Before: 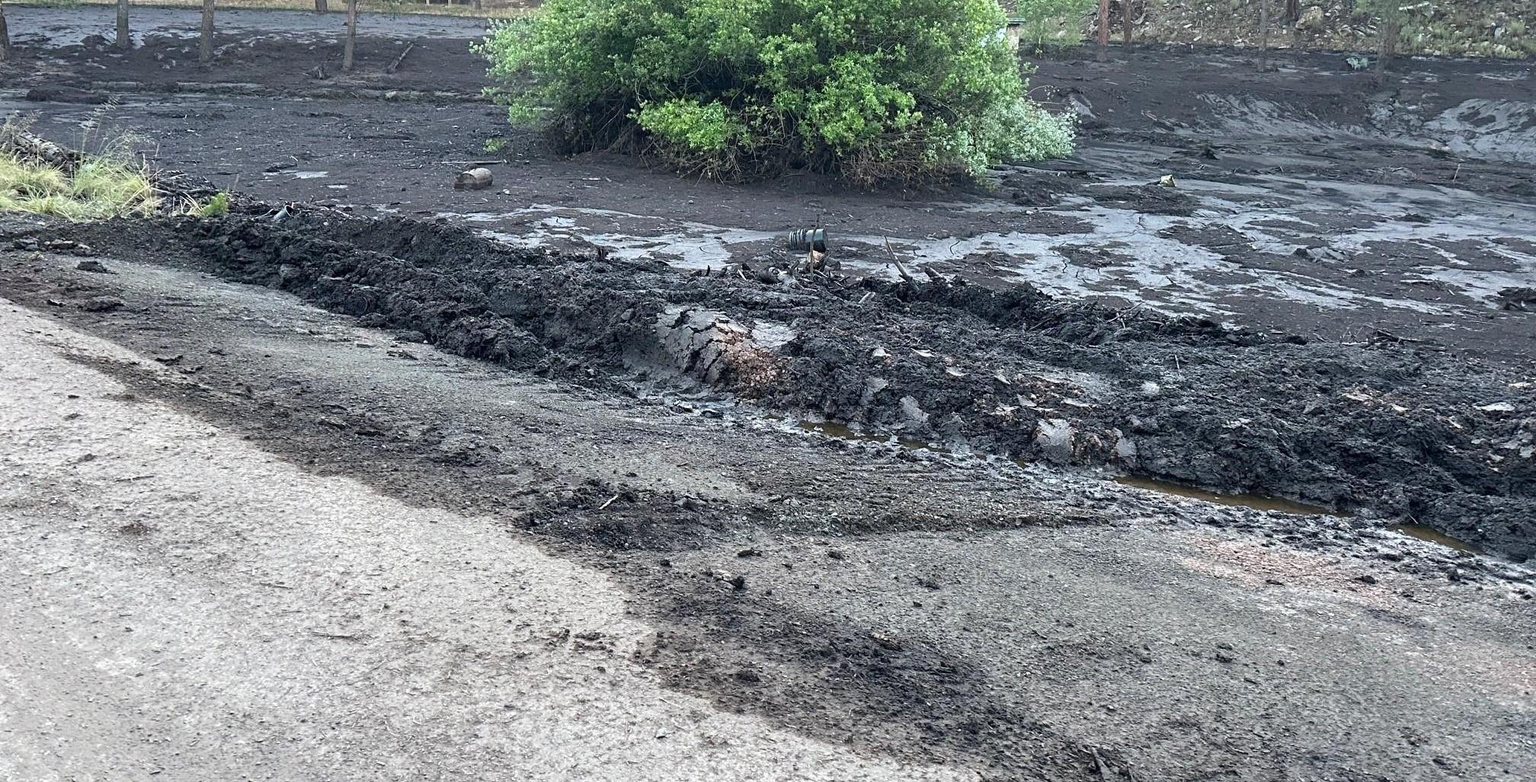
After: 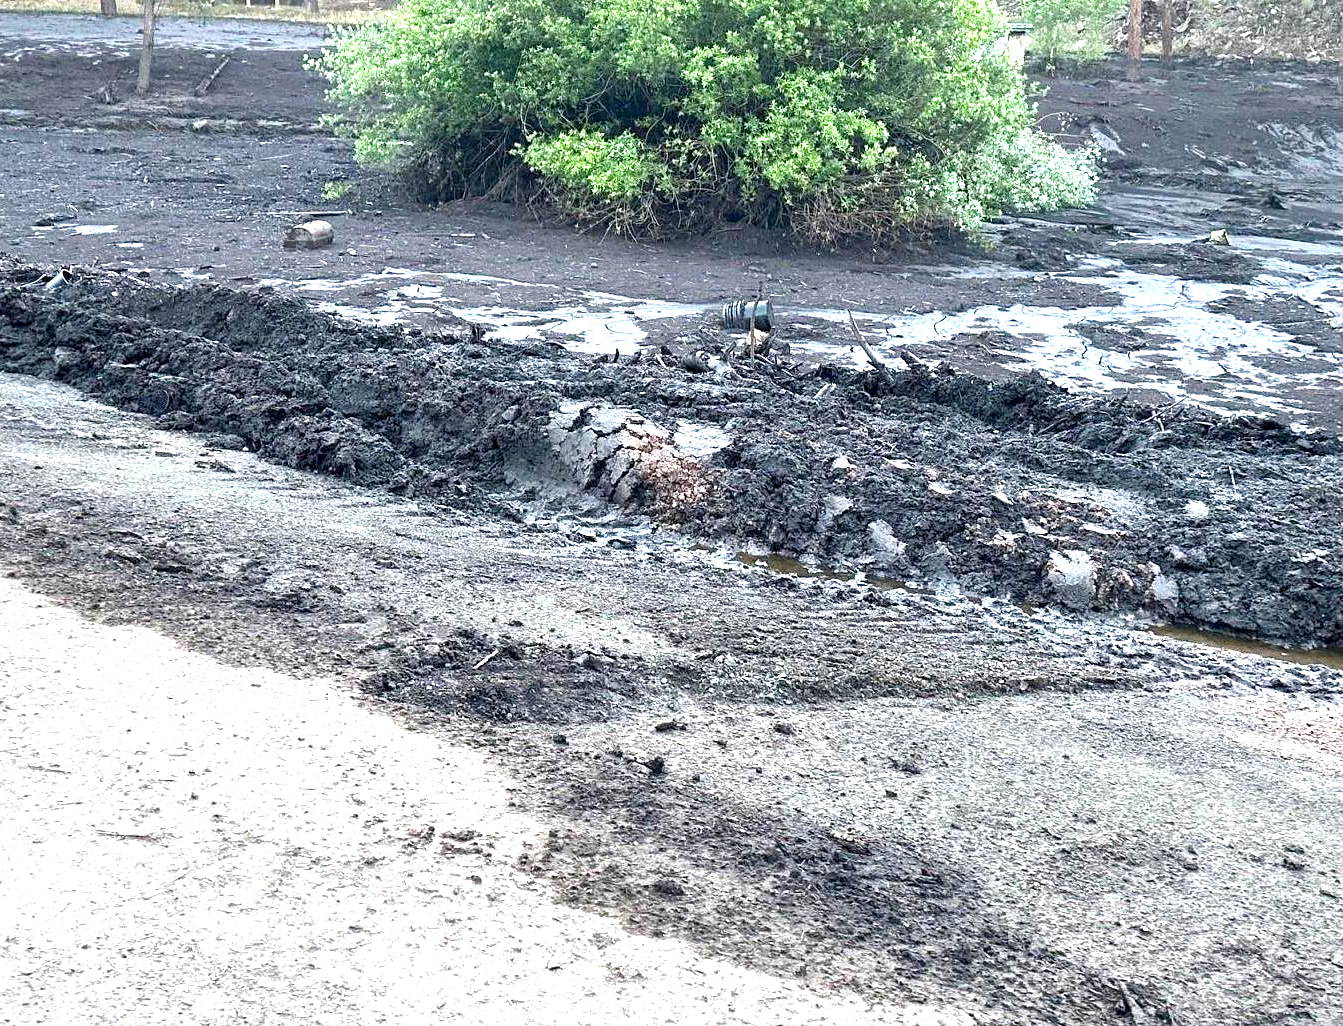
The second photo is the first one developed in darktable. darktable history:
exposure: black level correction 0, exposure 1.107 EV, compensate highlight preservation false
crop and rotate: left 15.537%, right 17.806%
local contrast: mode bilateral grid, contrast 20, coarseness 49, detail 119%, midtone range 0.2
color balance rgb: global offset › luminance -0.371%, perceptual saturation grading › global saturation -2.304%, perceptual saturation grading › highlights -7.376%, perceptual saturation grading › mid-tones 7.348%, perceptual saturation grading › shadows 4.425%, global vibrance 24.352%
